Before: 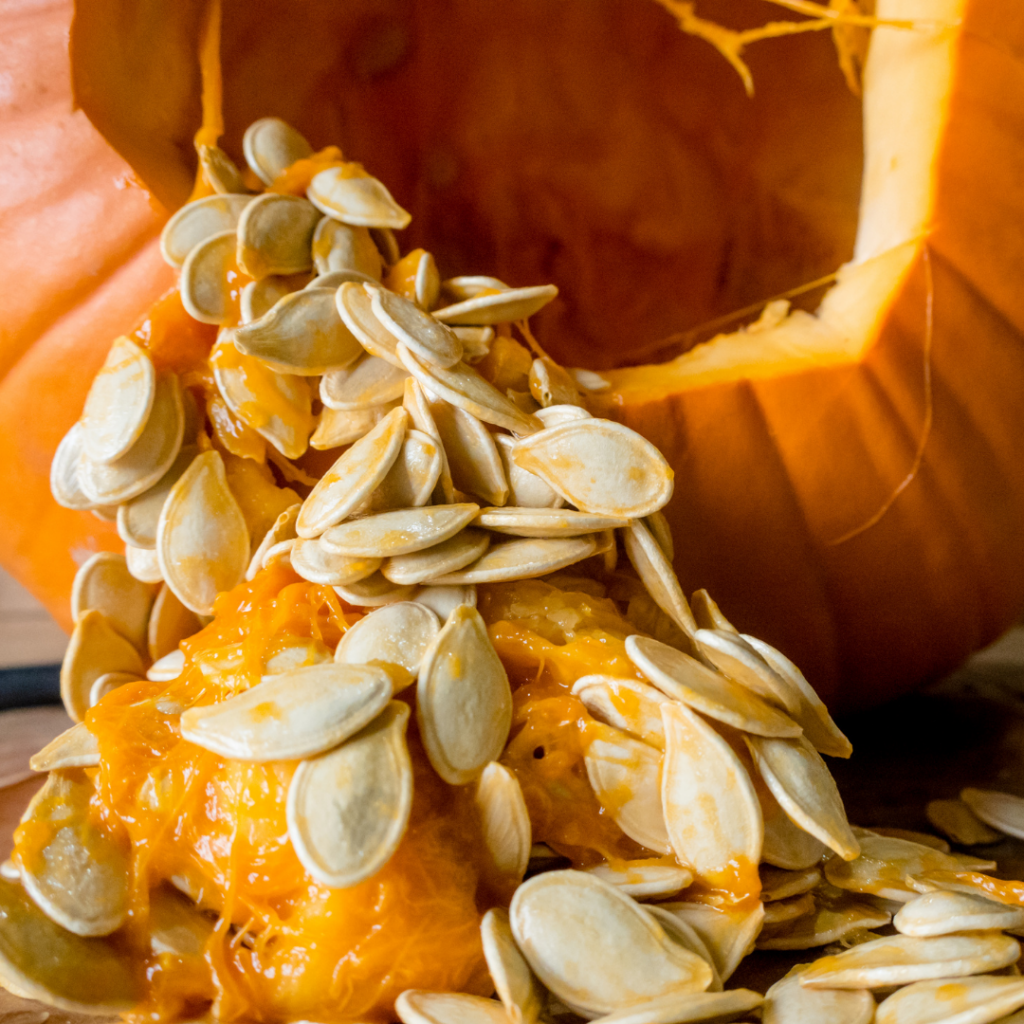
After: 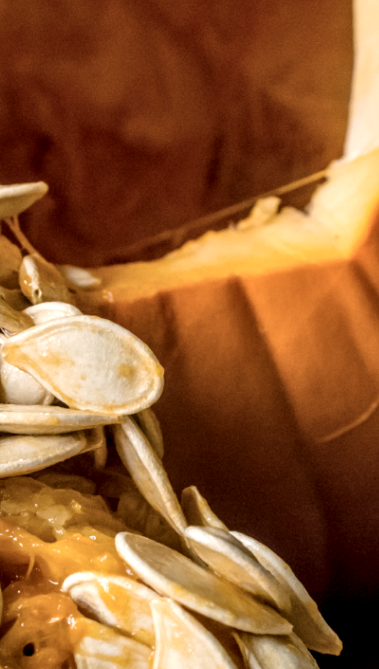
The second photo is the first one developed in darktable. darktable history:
local contrast: detail 150%
contrast brightness saturation: contrast 0.059, brightness -0.011, saturation -0.218
crop and rotate: left 49.861%, top 10.132%, right 13.077%, bottom 24.451%
color correction: highlights a* 3.92, highlights b* 5.09
